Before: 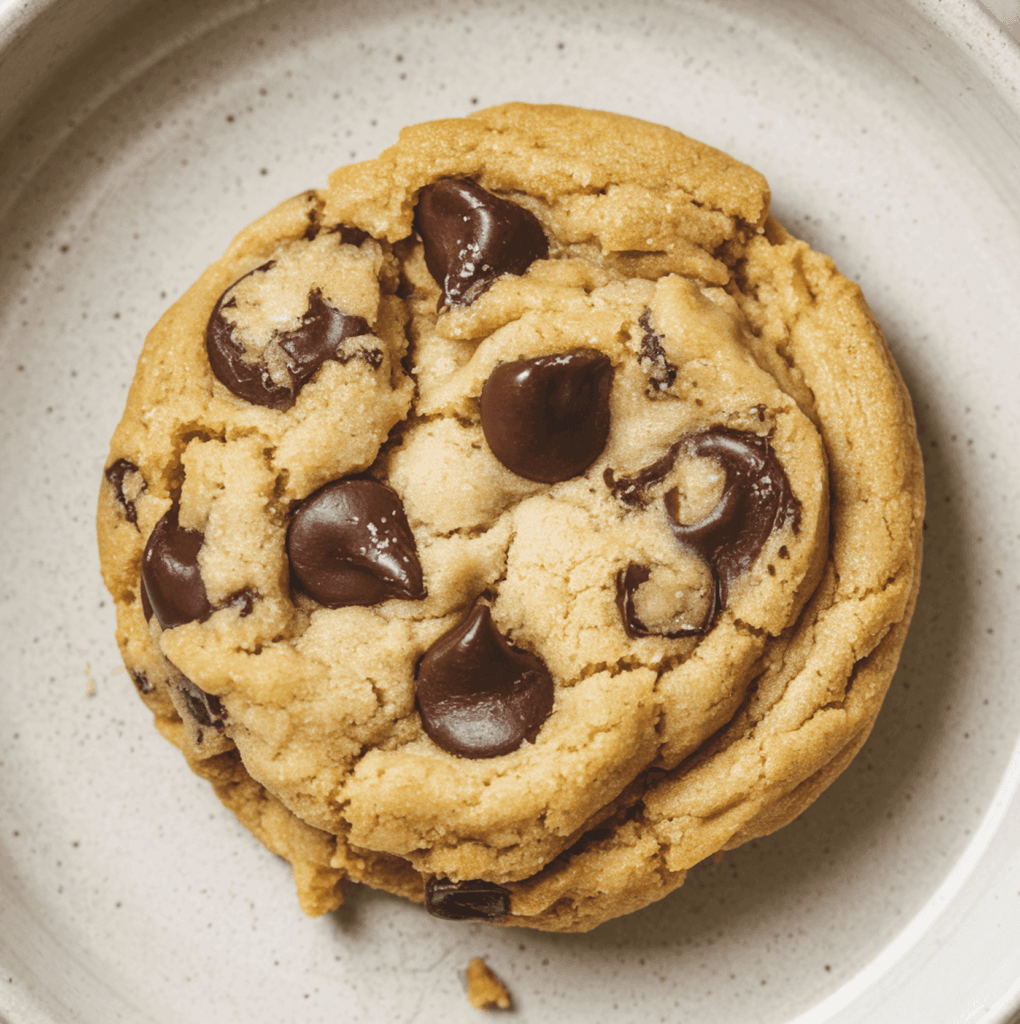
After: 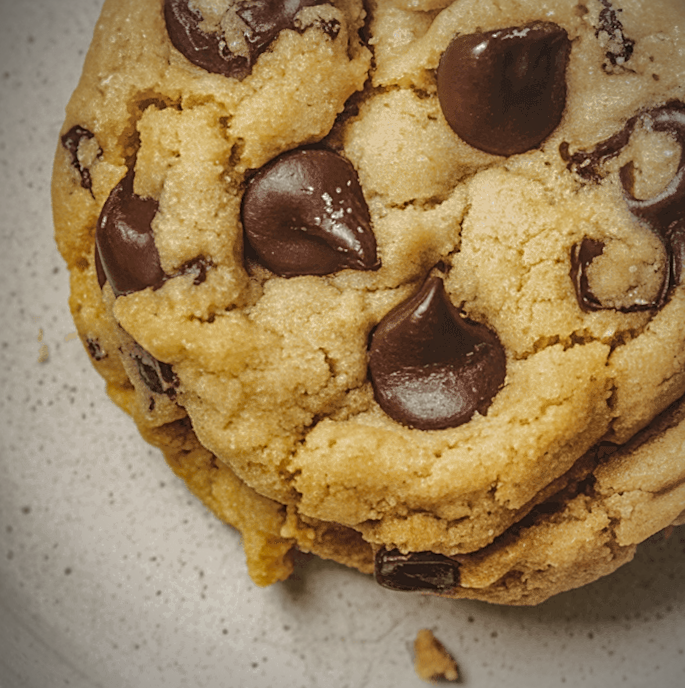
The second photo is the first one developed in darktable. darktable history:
crop and rotate: angle -0.82°, left 3.85%, top 31.828%, right 27.992%
sharpen: on, module defaults
color correction: highlights b* 3
local contrast: on, module defaults
shadows and highlights: shadows 25, highlights -70
vignetting: fall-off radius 70%, automatic ratio true
